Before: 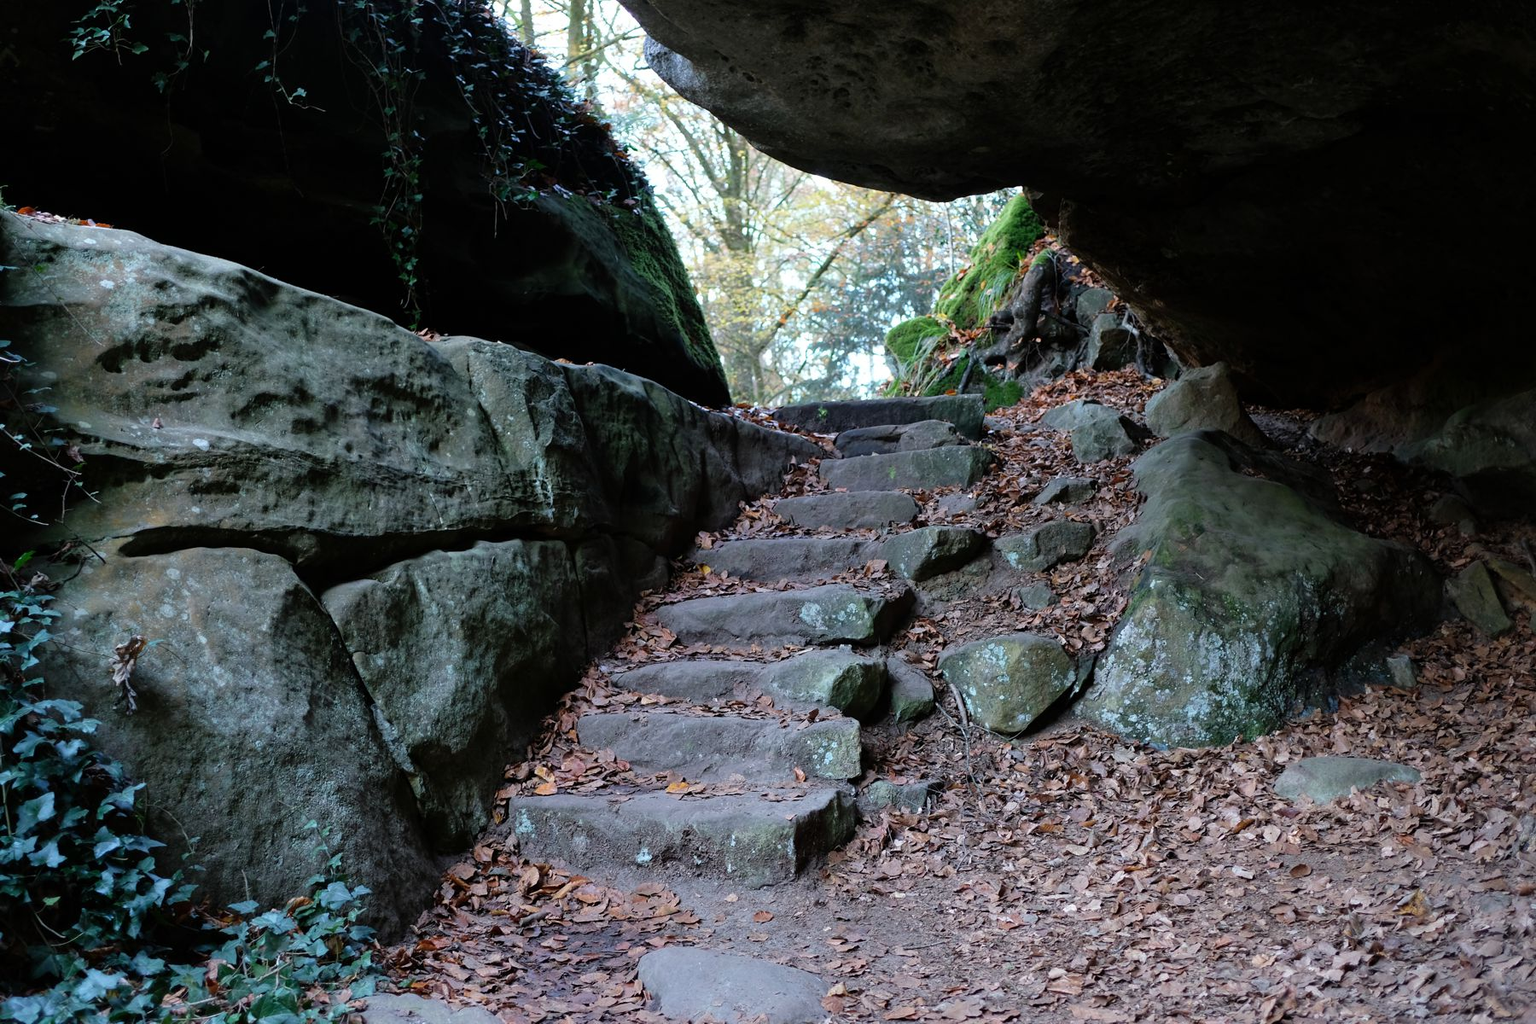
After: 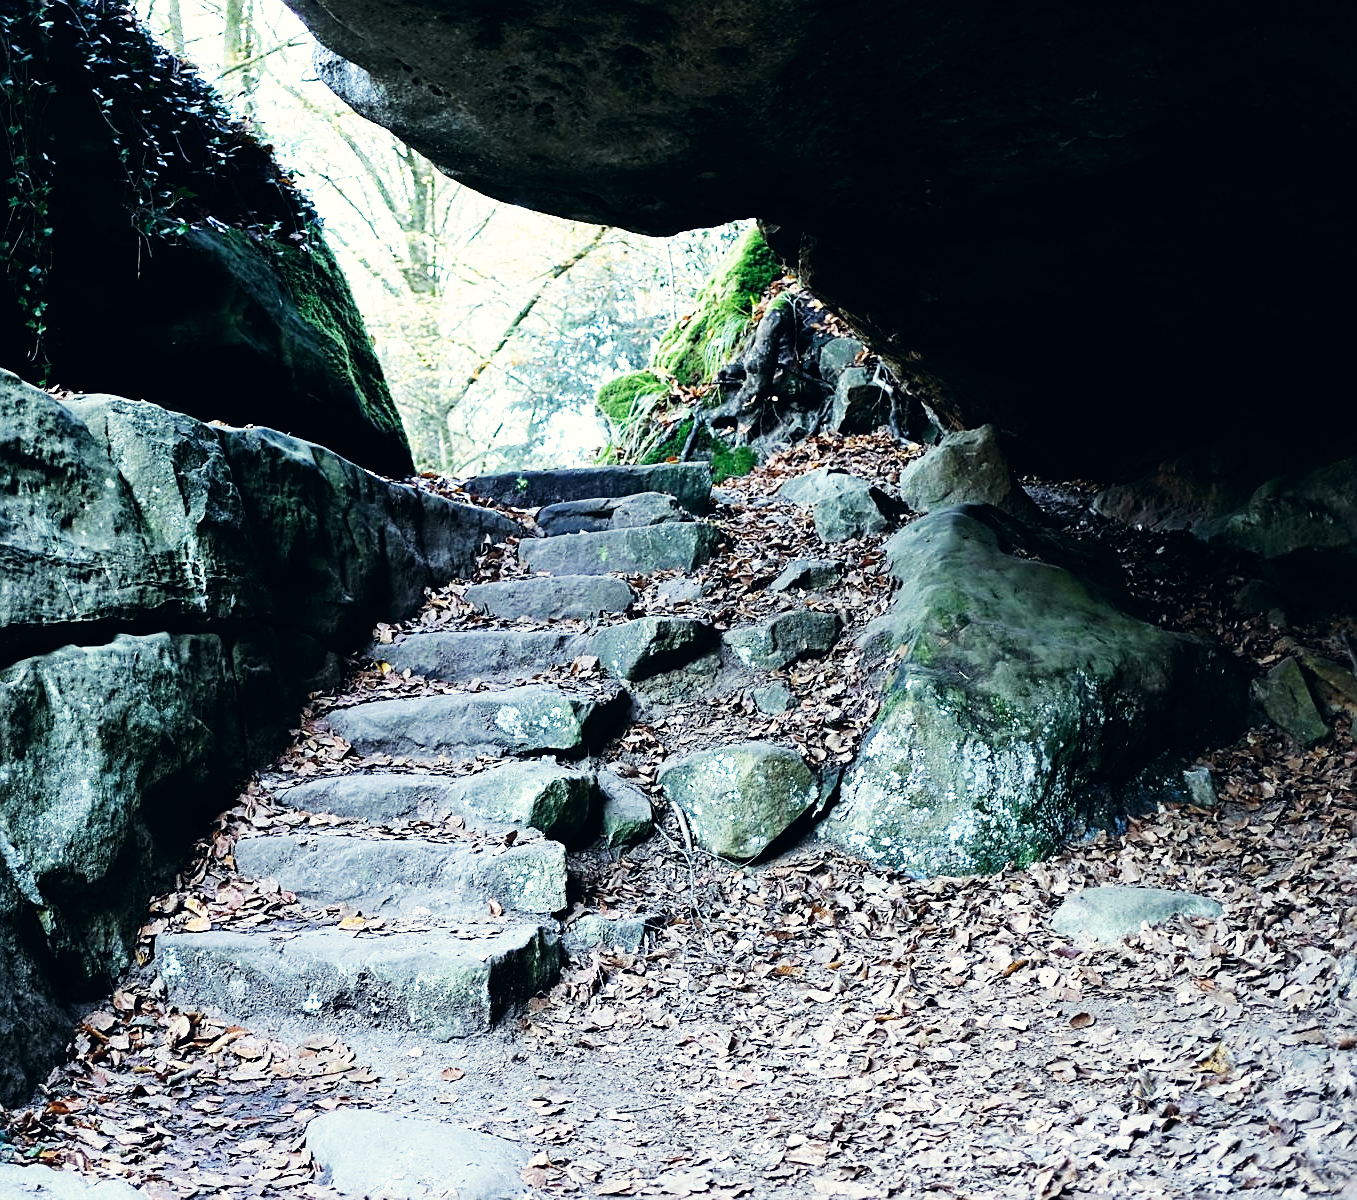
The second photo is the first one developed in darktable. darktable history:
crop and rotate: left 24.6%
base curve: curves: ch0 [(0, 0) (0.007, 0.004) (0.027, 0.03) (0.046, 0.07) (0.207, 0.54) (0.442, 0.872) (0.673, 0.972) (1, 1)], preserve colors none
color correction: highlights a* 2.75, highlights b* 5, shadows a* -2.04, shadows b* -4.84, saturation 0.8
sharpen: on, module defaults
color balance: mode lift, gamma, gain (sRGB), lift [0.997, 0.979, 1.021, 1.011], gamma [1, 1.084, 0.916, 0.998], gain [1, 0.87, 1.13, 1.101], contrast 4.55%, contrast fulcrum 38.24%, output saturation 104.09%
